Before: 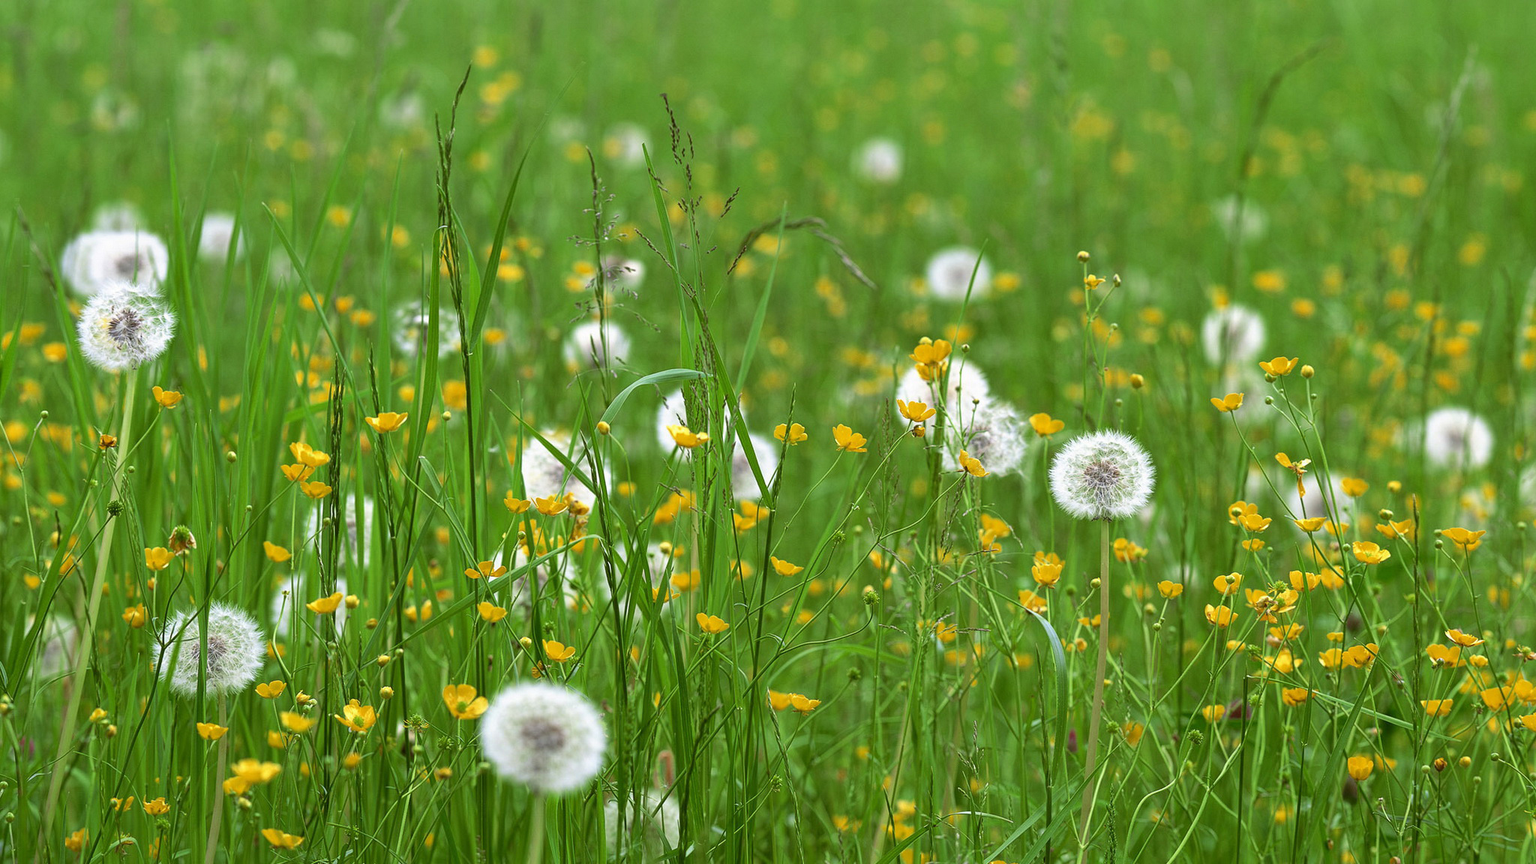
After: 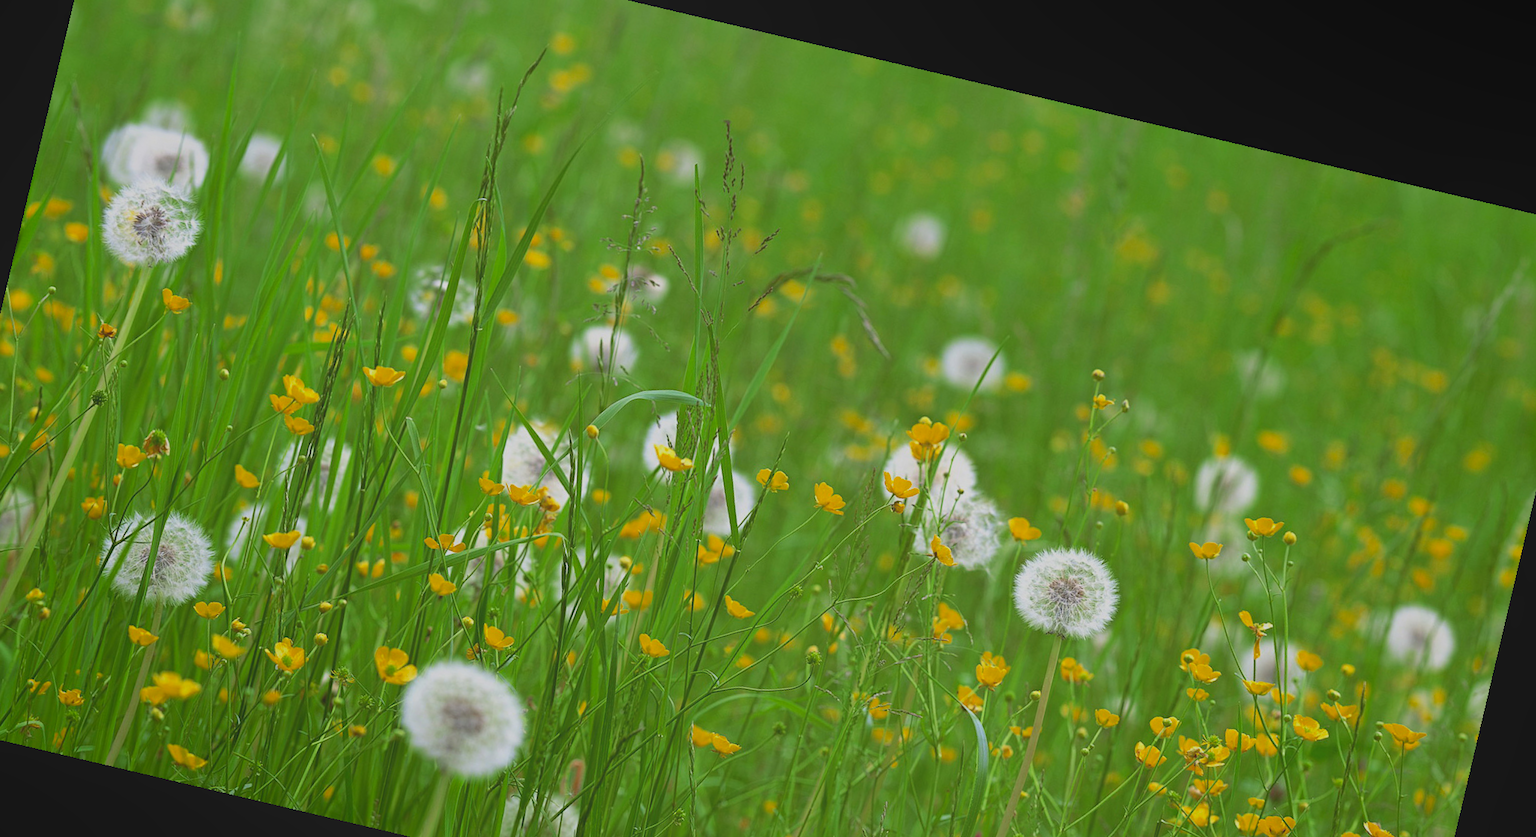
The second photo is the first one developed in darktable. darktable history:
contrast equalizer: y [[0.5, 0.5, 0.468, 0.5, 0.5, 0.5], [0.5 ×6], [0.5 ×6], [0 ×6], [0 ×6]]
rotate and perspective: rotation 13.27°, automatic cropping off
local contrast: detail 69%
crop: left 5.596%, top 10.314%, right 3.534%, bottom 19.395%
